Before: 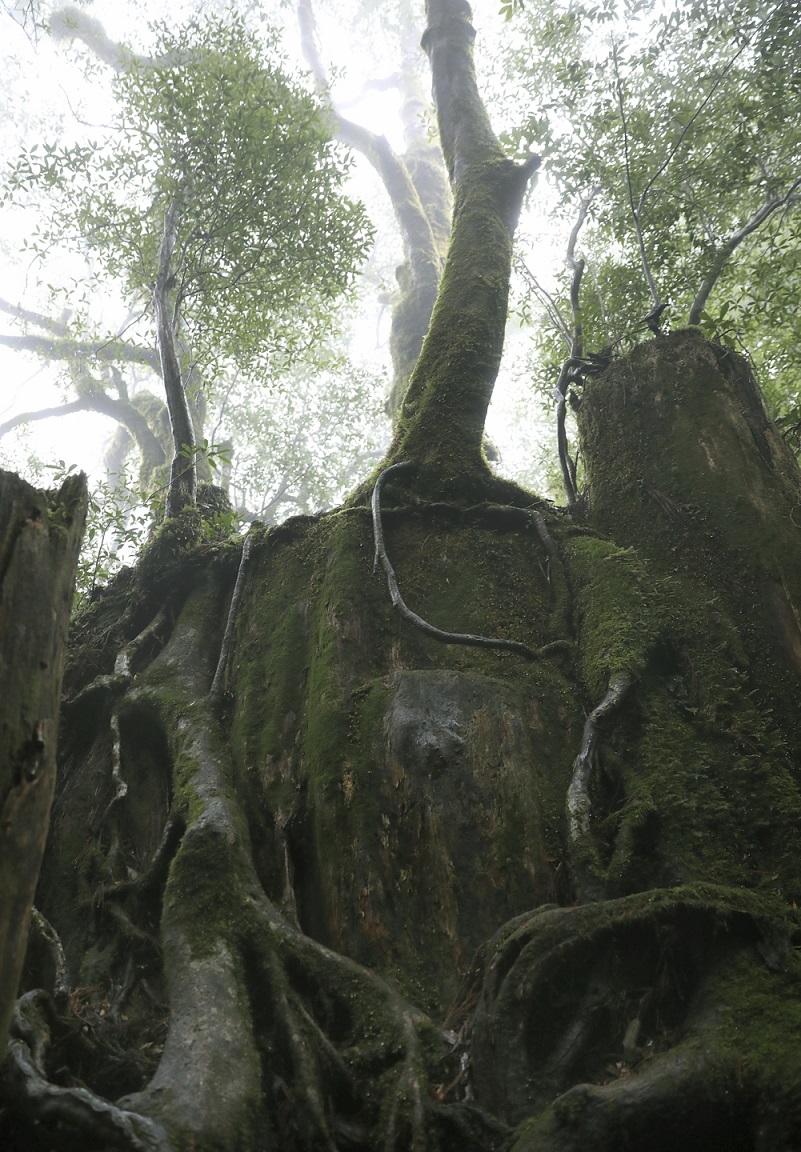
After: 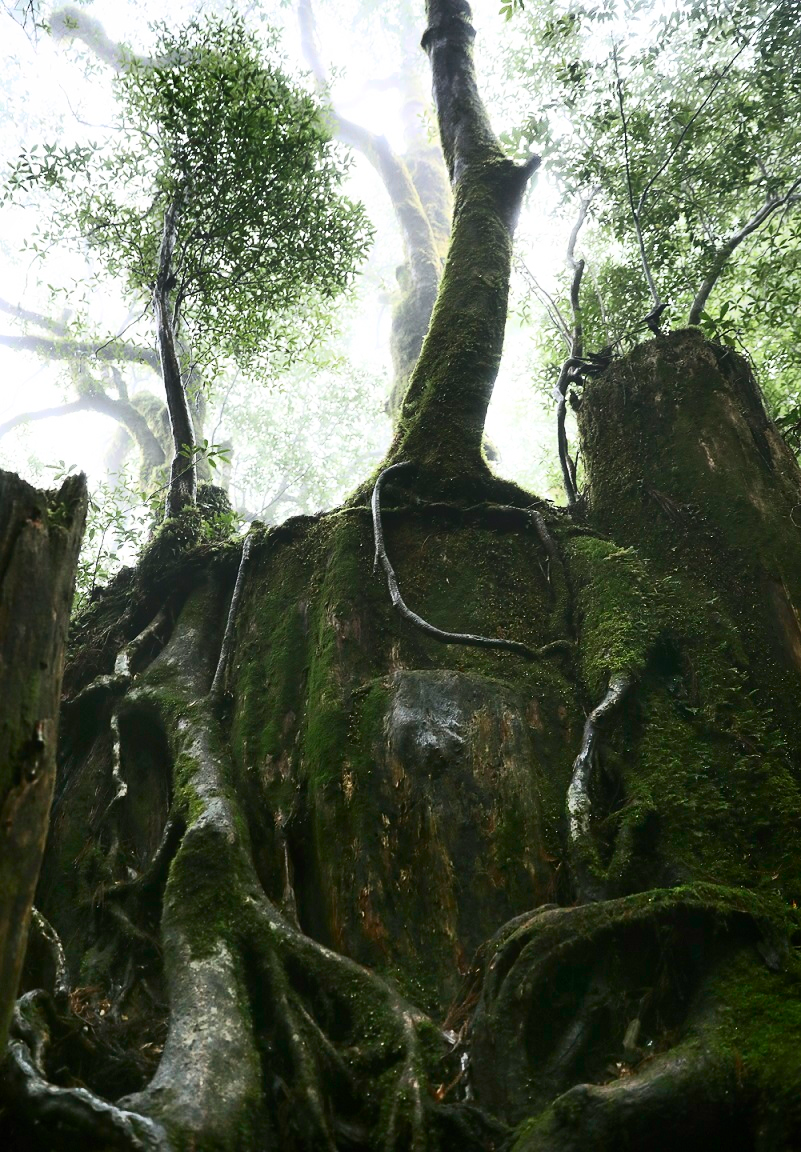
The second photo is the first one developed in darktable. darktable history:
levels: mode automatic, levels [0, 0.492, 0.984]
shadows and highlights: radius 106.13, shadows 44.59, highlights -66.54, low approximation 0.01, soften with gaussian
contrast brightness saturation: contrast 0.397, brightness 0.101, saturation 0.211
